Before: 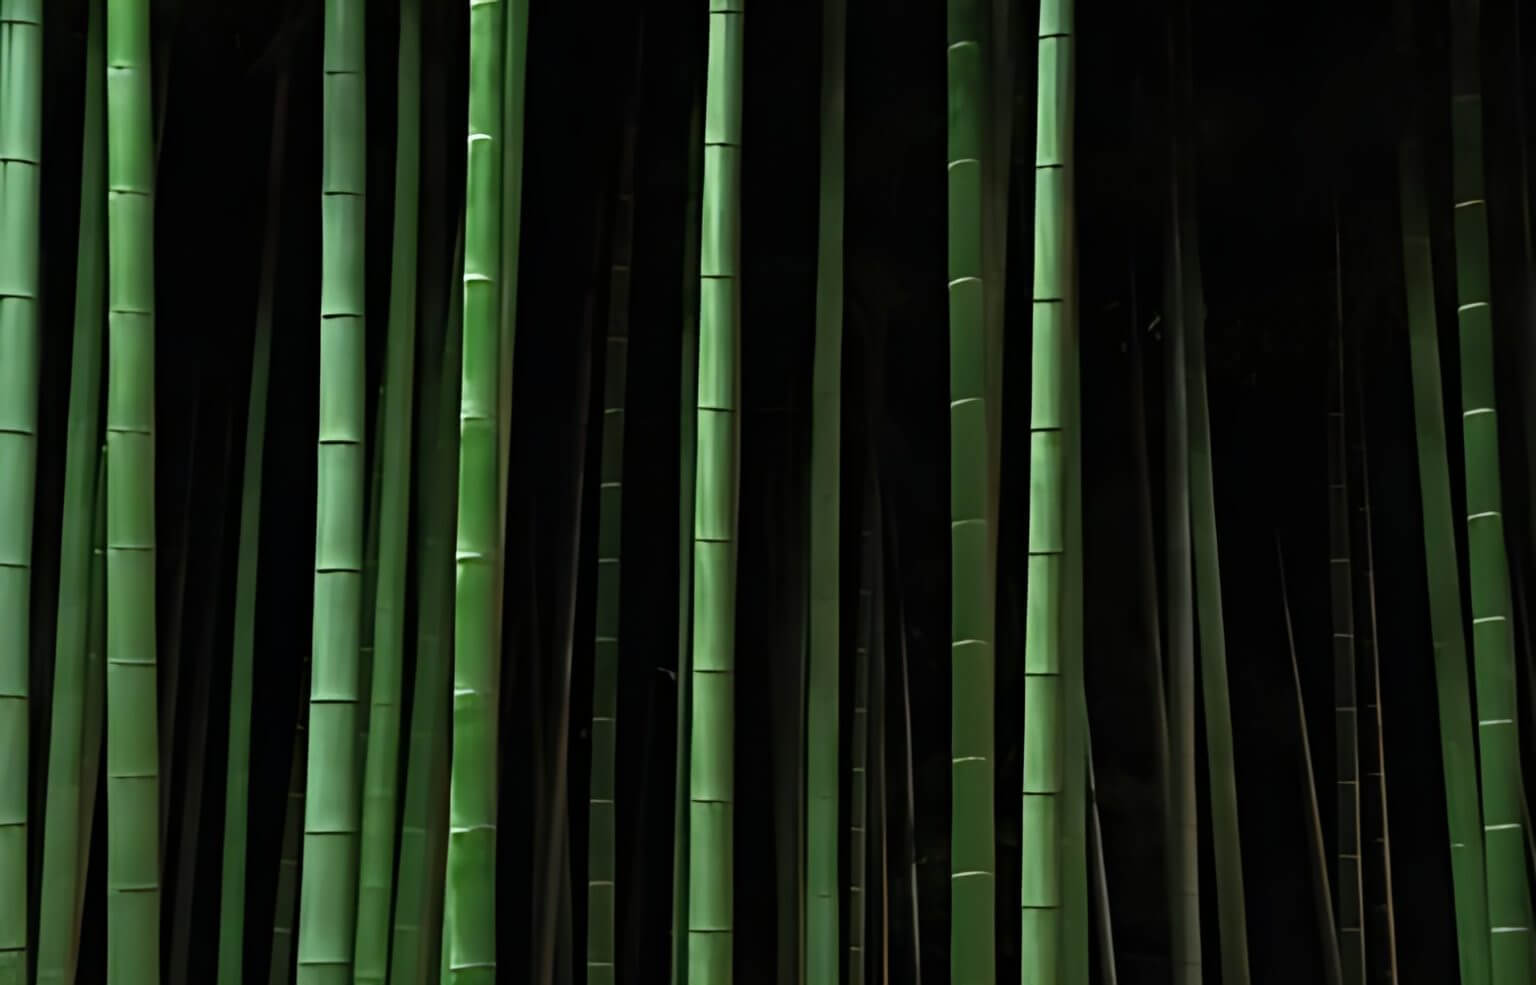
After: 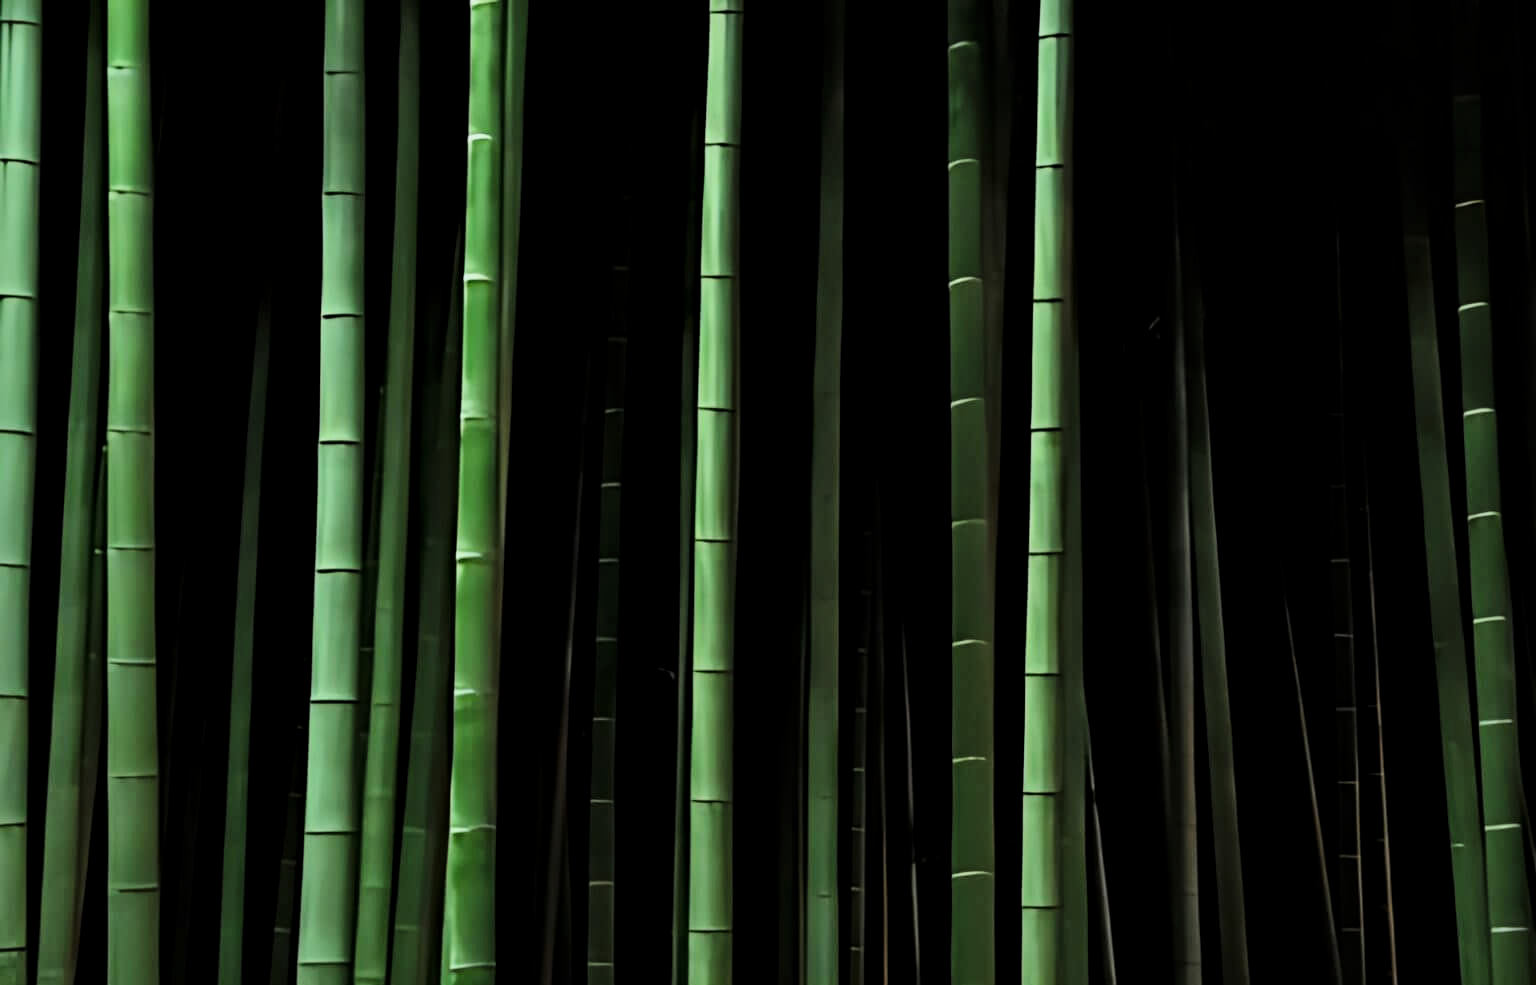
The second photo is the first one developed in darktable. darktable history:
tone curve: curves: ch0 [(0, 0) (0.049, 0.01) (0.154, 0.081) (0.491, 0.56) (0.739, 0.794) (0.992, 0.937)]; ch1 [(0, 0) (0.172, 0.123) (0.317, 0.272) (0.401, 0.422) (0.499, 0.497) (0.531, 0.54) (0.615, 0.603) (0.741, 0.783) (1, 1)]; ch2 [(0, 0) (0.411, 0.424) (0.462, 0.483) (0.544, 0.56) (0.686, 0.638) (1, 1)], color space Lab, linked channels, preserve colors none
local contrast: highlights 100%, shadows 101%, detail 119%, midtone range 0.2
